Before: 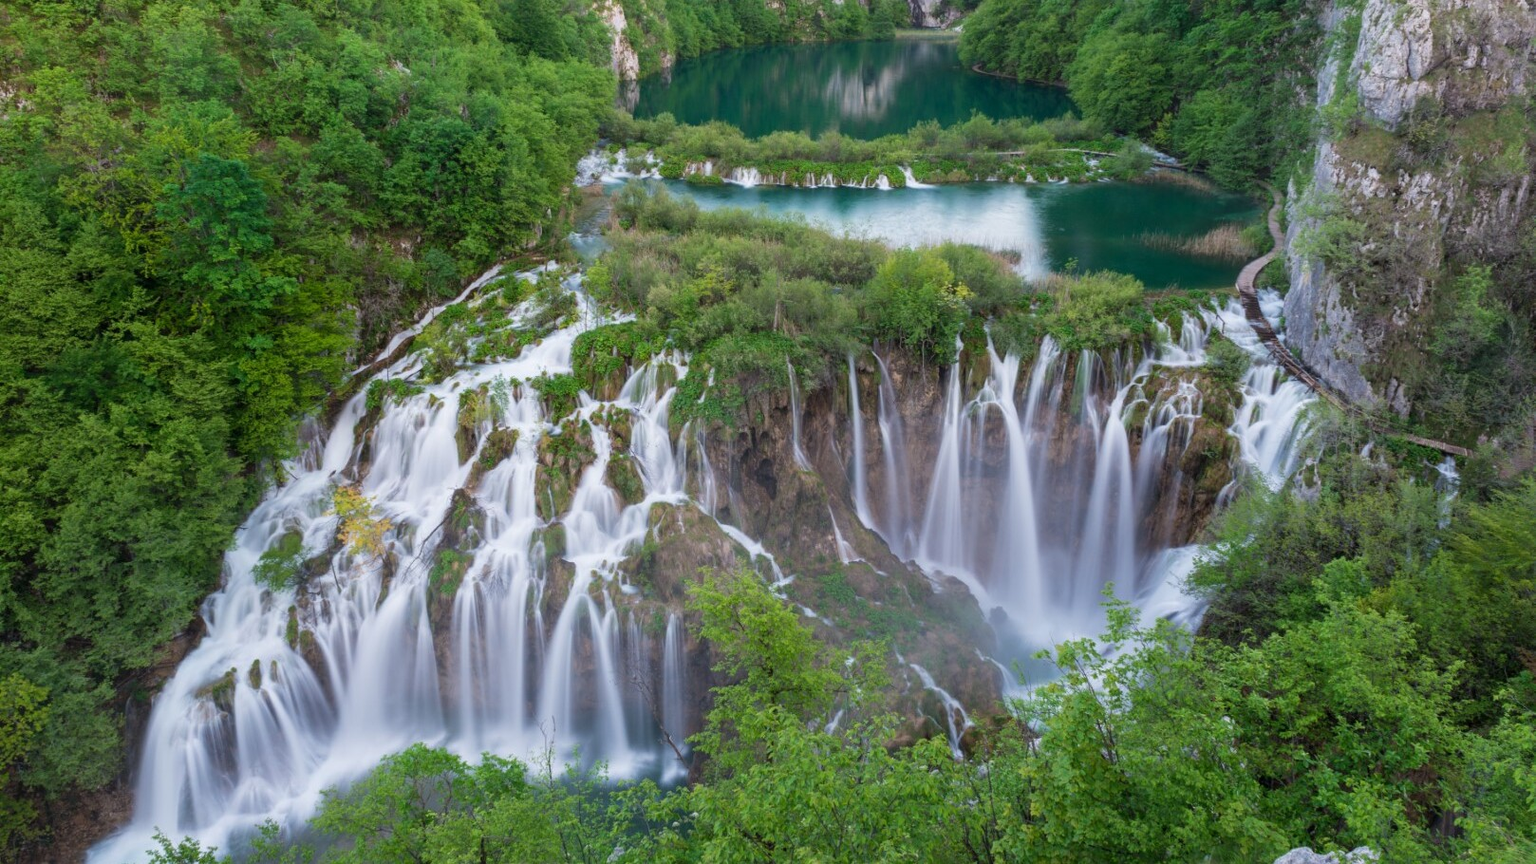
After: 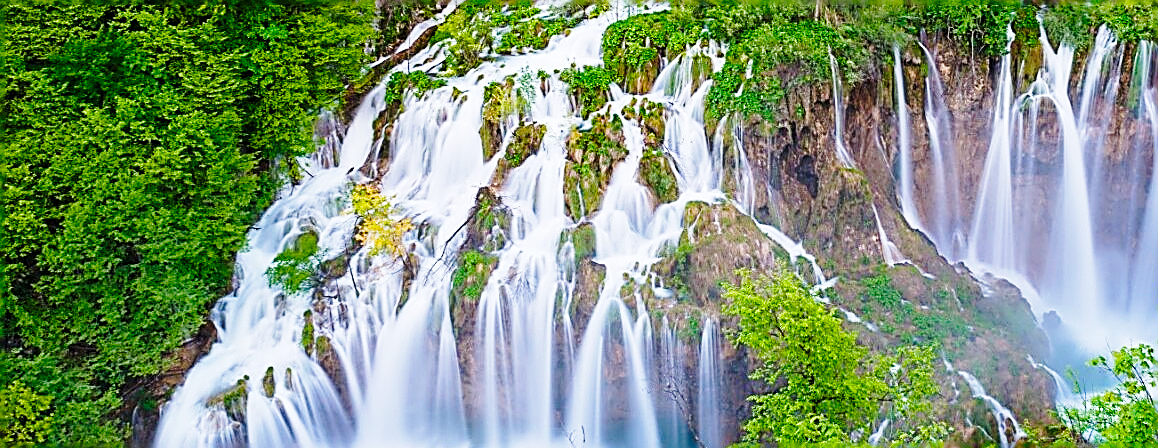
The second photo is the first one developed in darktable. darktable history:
levels: mode automatic, black 0.072%, levels [0.101, 0.578, 0.953]
color balance rgb: perceptual saturation grading › global saturation 9.04%, perceptual saturation grading › highlights -12.972%, perceptual saturation grading › mid-tones 14.505%, perceptual saturation grading › shadows 23.003%, global vibrance 44.215%
crop: top 36.128%, right 28.382%, bottom 14.572%
sharpen: amount 1.984
base curve: curves: ch0 [(0, 0) (0.028, 0.03) (0.121, 0.232) (0.46, 0.748) (0.859, 0.968) (1, 1)], preserve colors none
